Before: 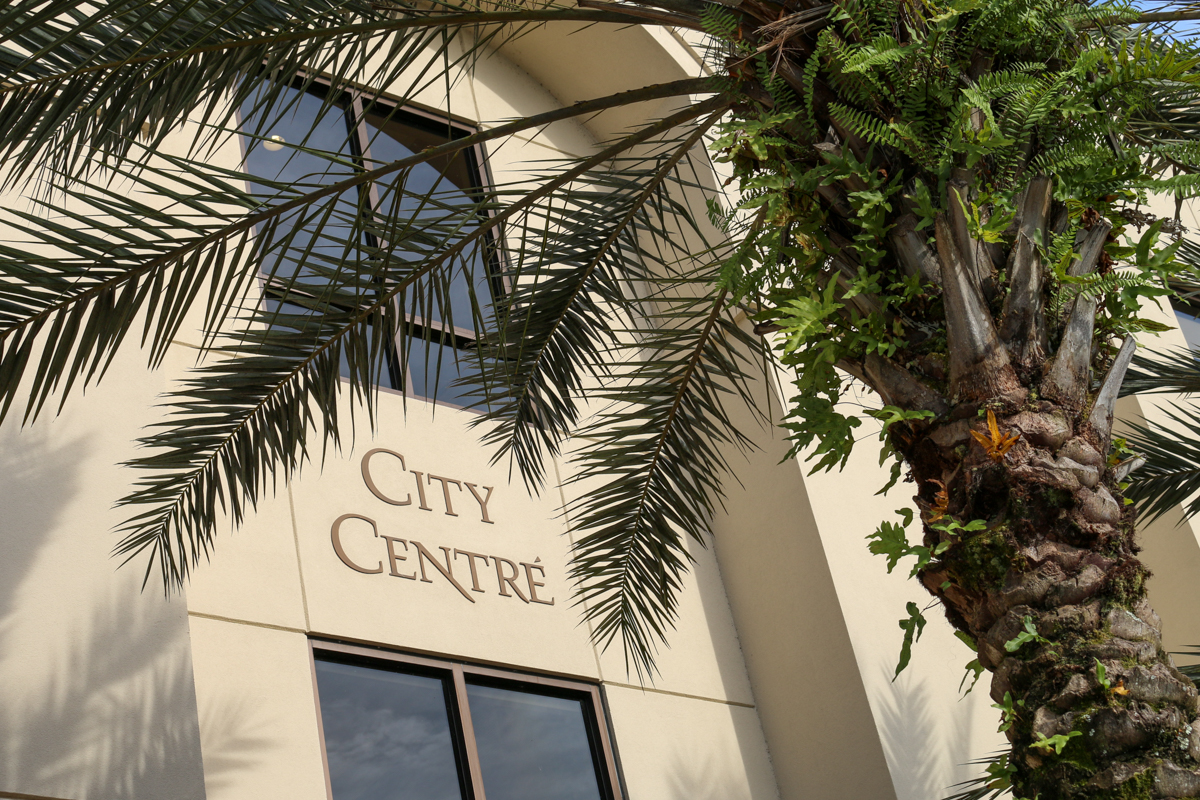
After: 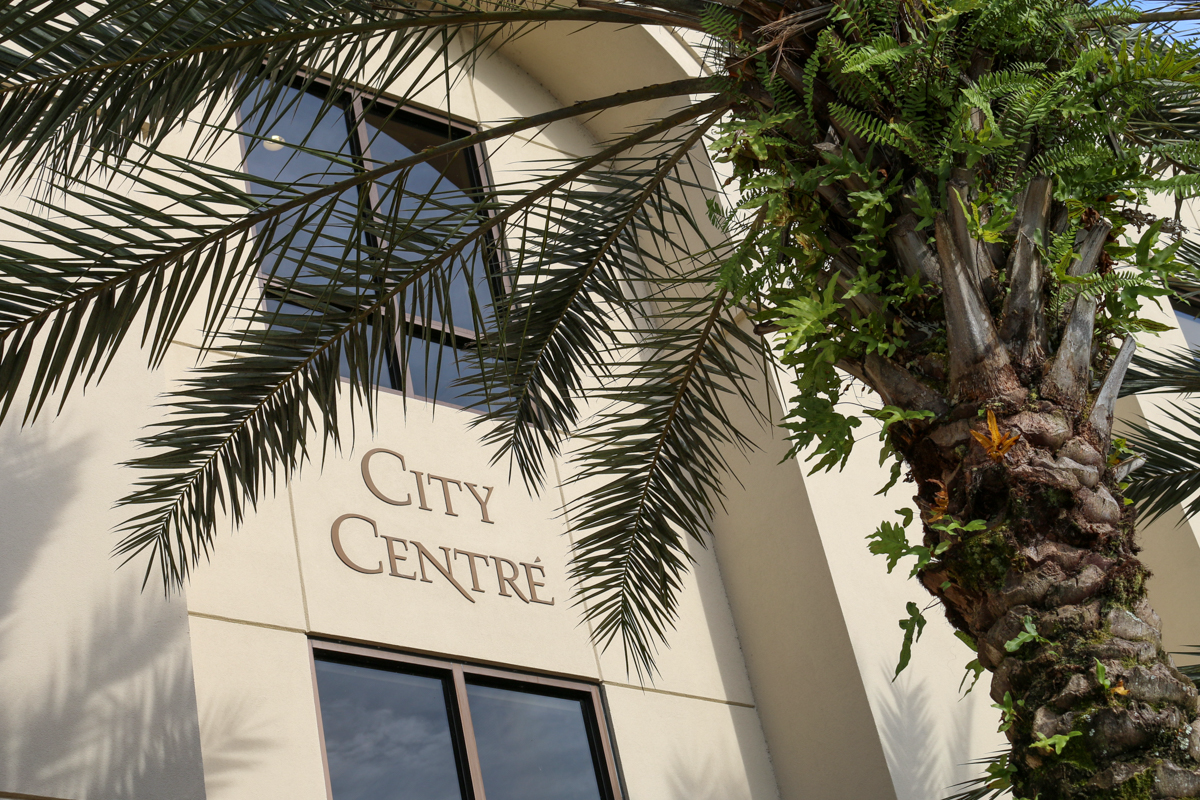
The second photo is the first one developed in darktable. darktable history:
white balance: red 0.983, blue 1.036
tone equalizer: on, module defaults
exposure: compensate highlight preservation false
